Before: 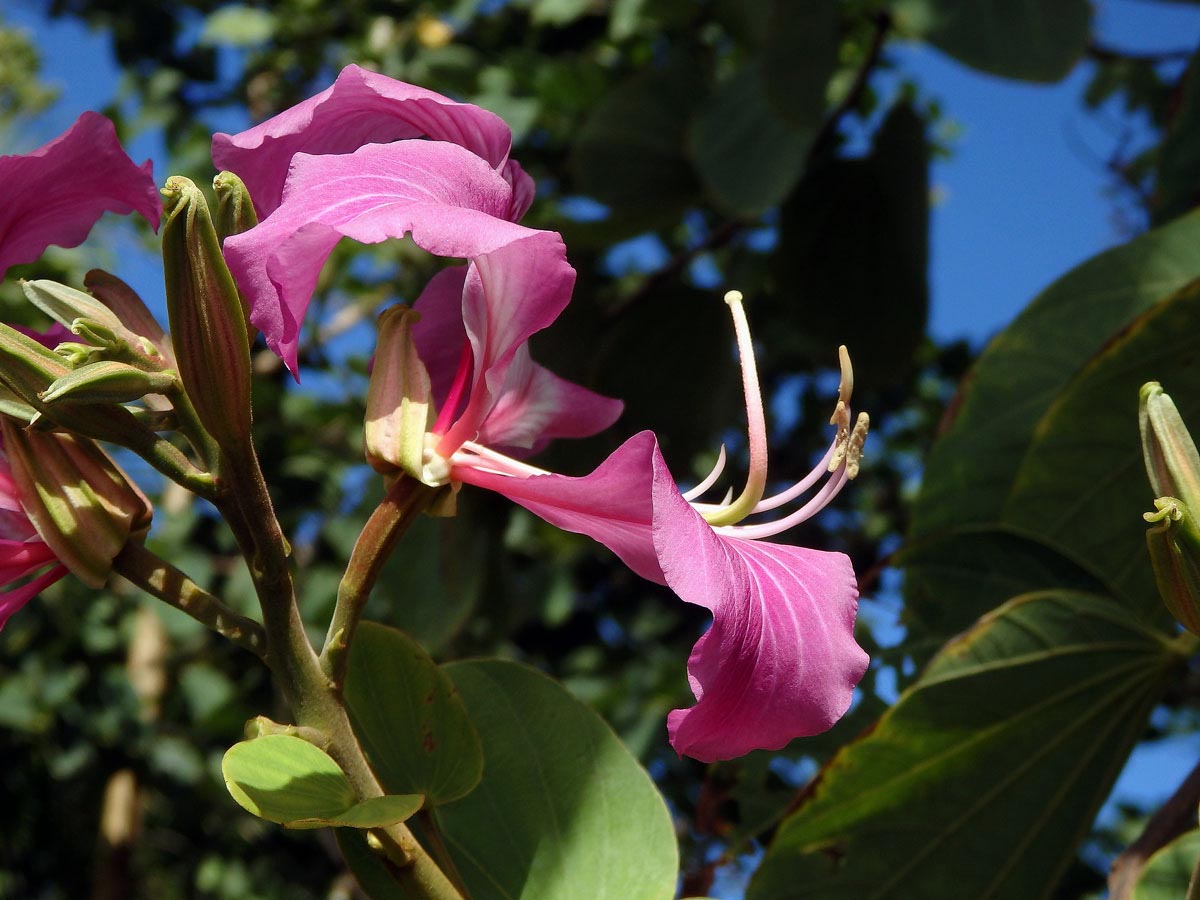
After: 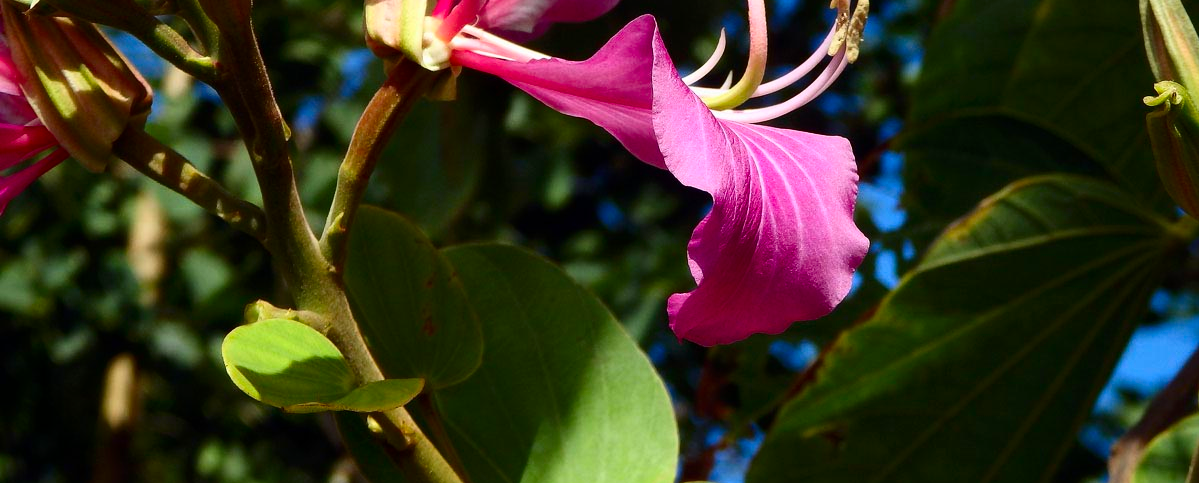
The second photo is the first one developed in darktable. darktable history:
contrast brightness saturation: contrast 0.18, saturation 0.3
crop and rotate: top 46.237%
